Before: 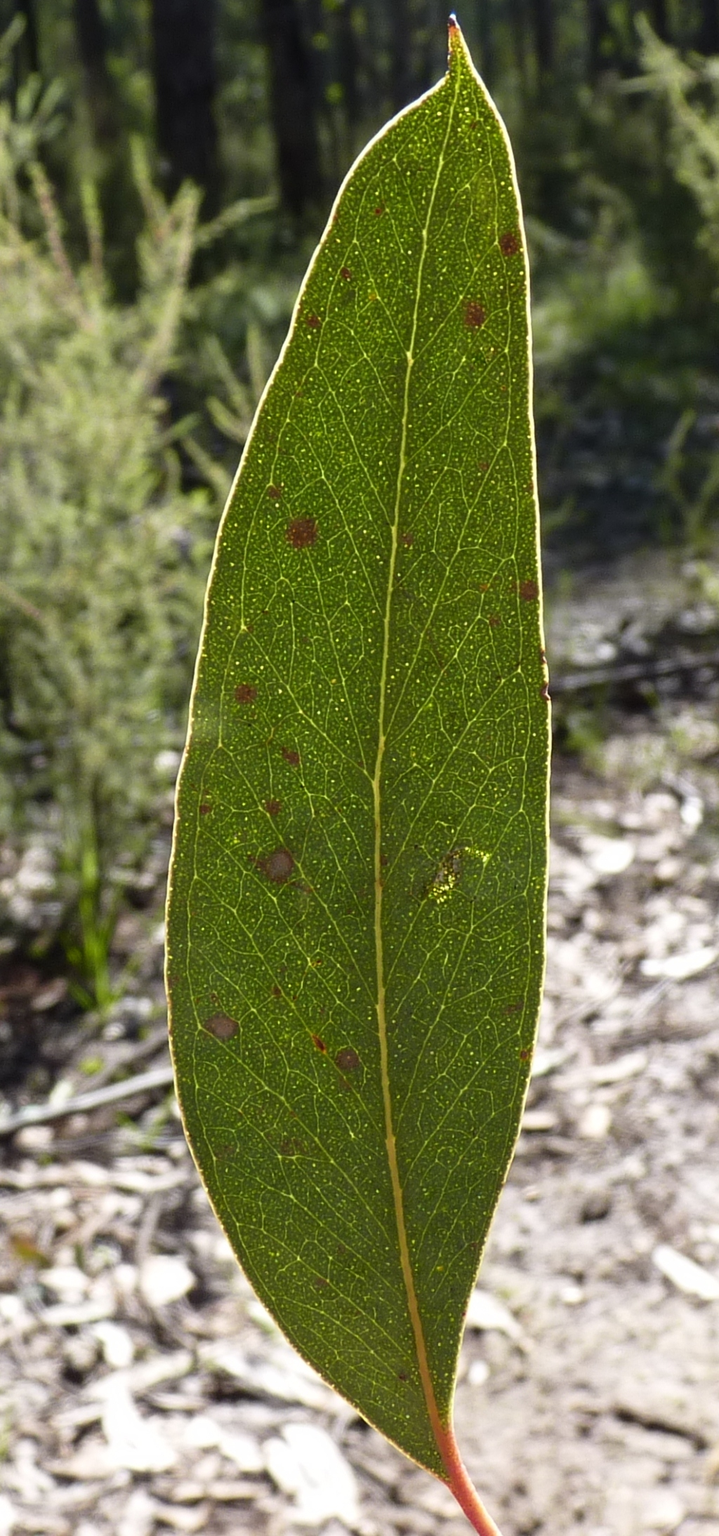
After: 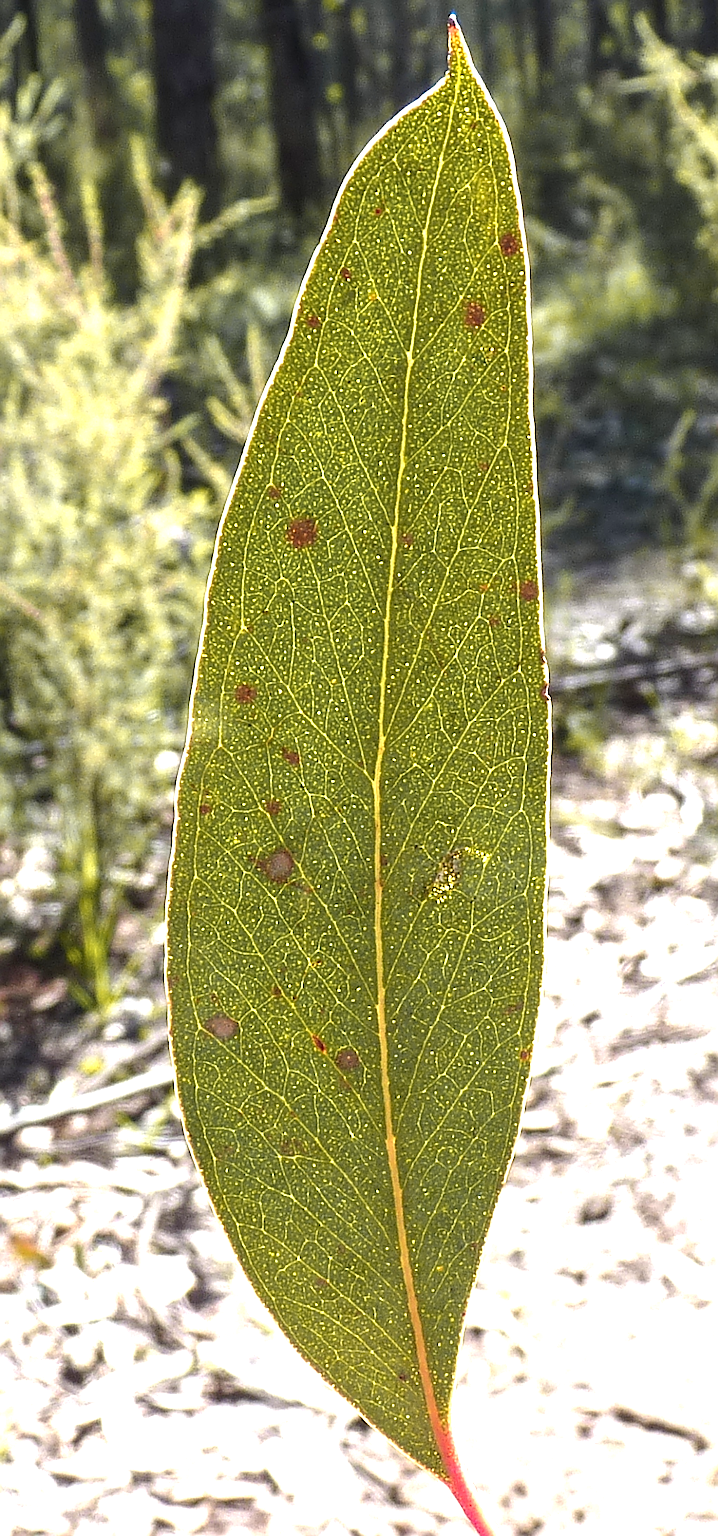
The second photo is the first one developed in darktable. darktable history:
sharpen: radius 1.397, amount 1.246, threshold 0.706
exposure: black level correction 0, exposure 1.199 EV, compensate highlight preservation false
local contrast: detail 117%
color zones: curves: ch1 [(0.29, 0.492) (0.373, 0.185) (0.509, 0.481)]; ch2 [(0.25, 0.462) (0.749, 0.457)]
